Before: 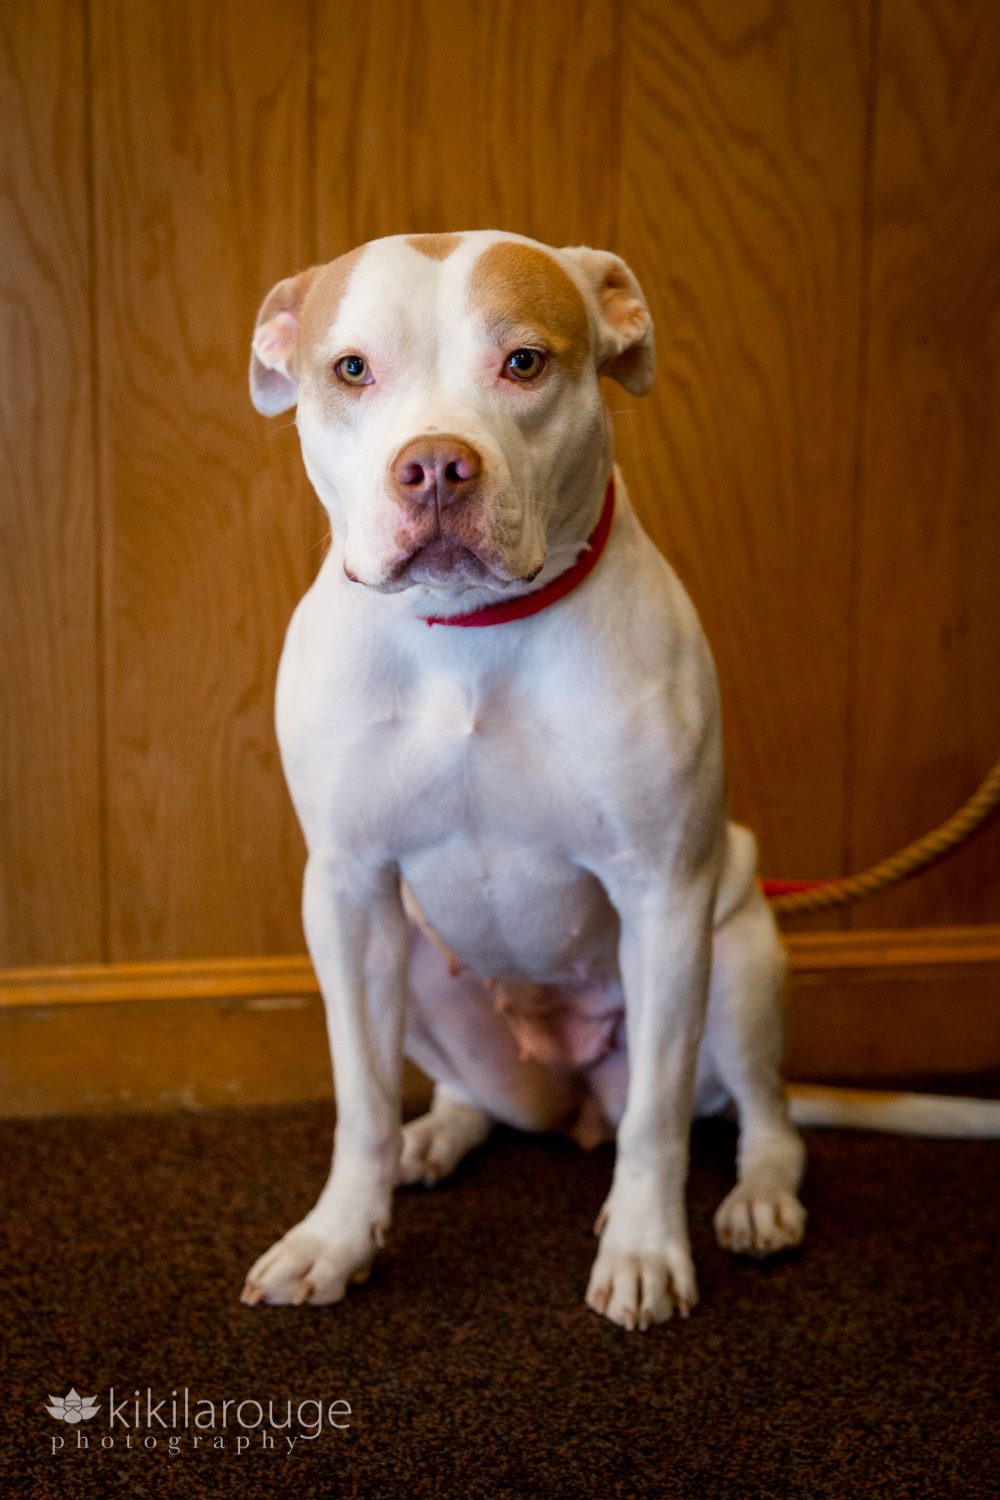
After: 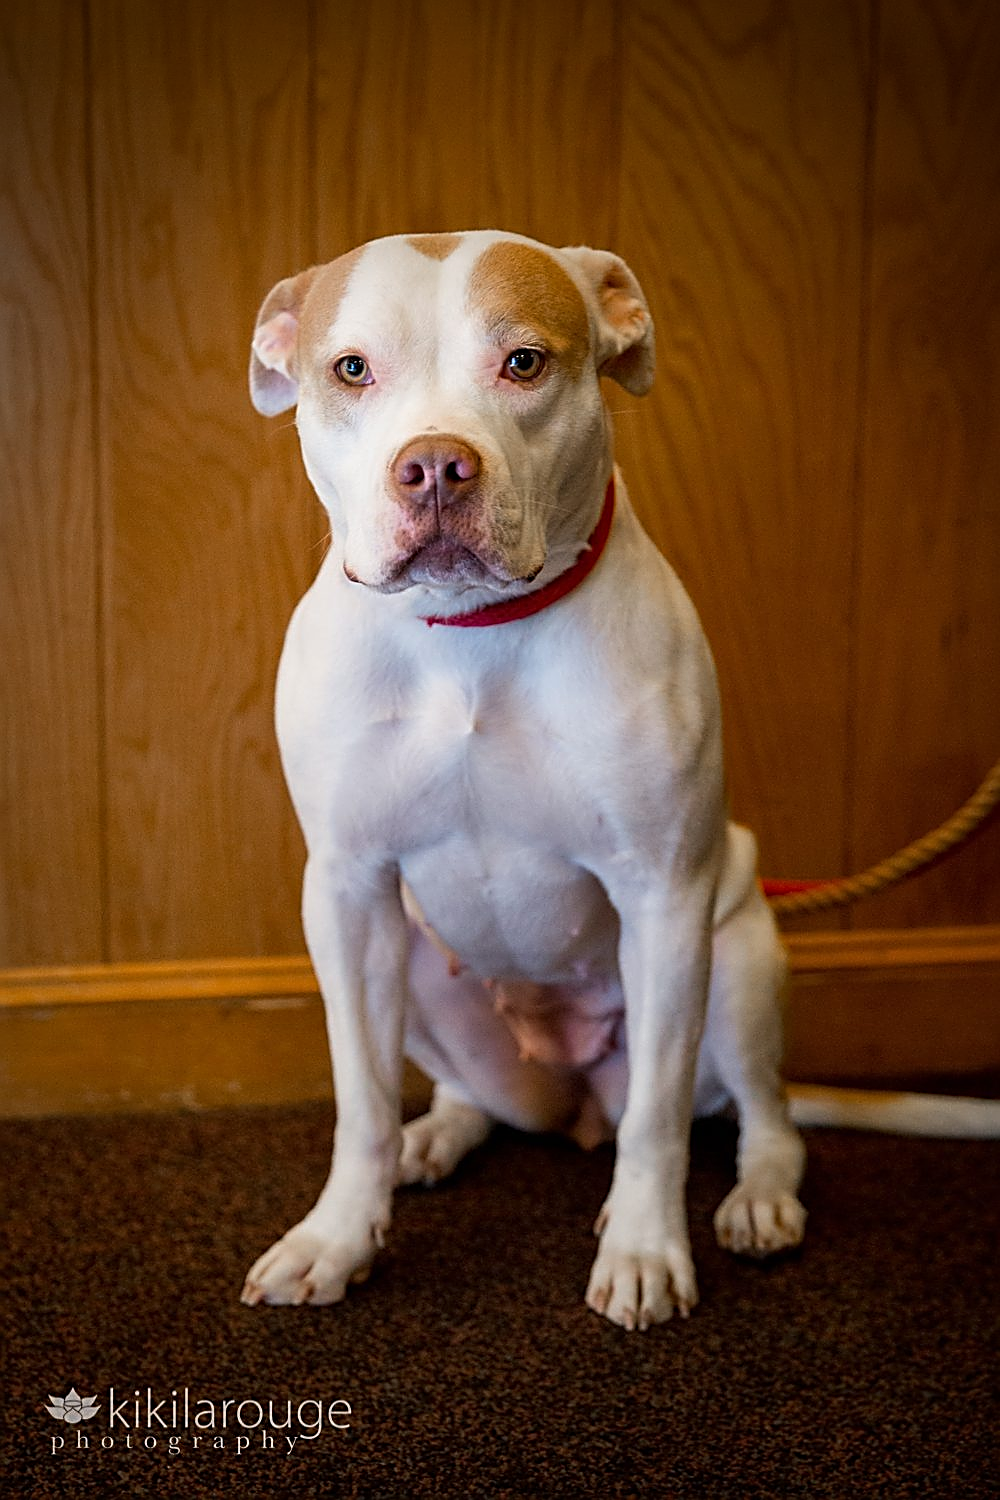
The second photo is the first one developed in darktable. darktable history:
vignetting: brightness -0.629, saturation -0.007, center (-0.028, 0.239)
sharpen: amount 1
